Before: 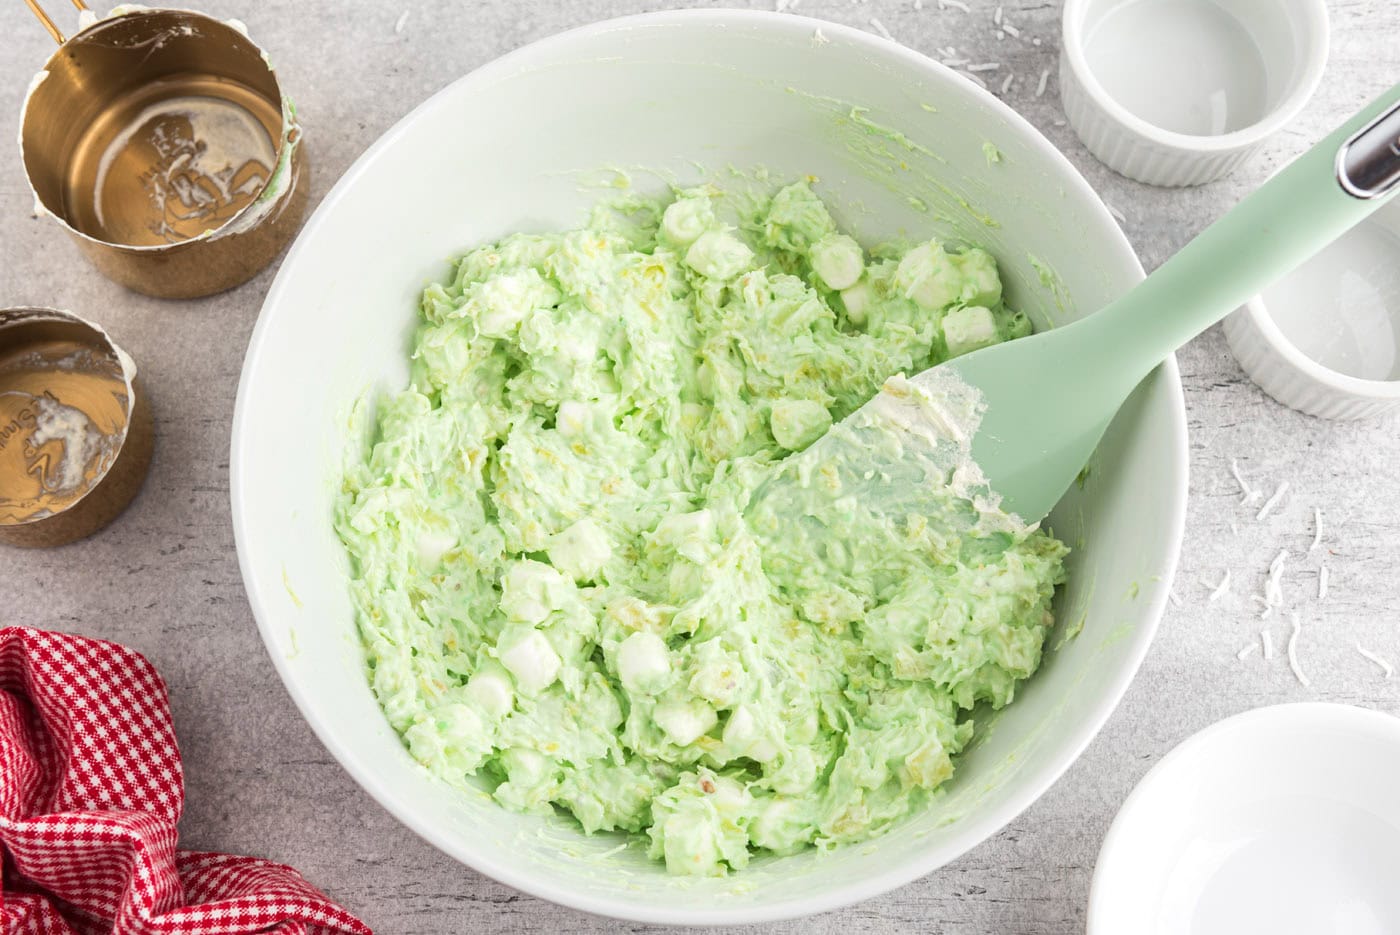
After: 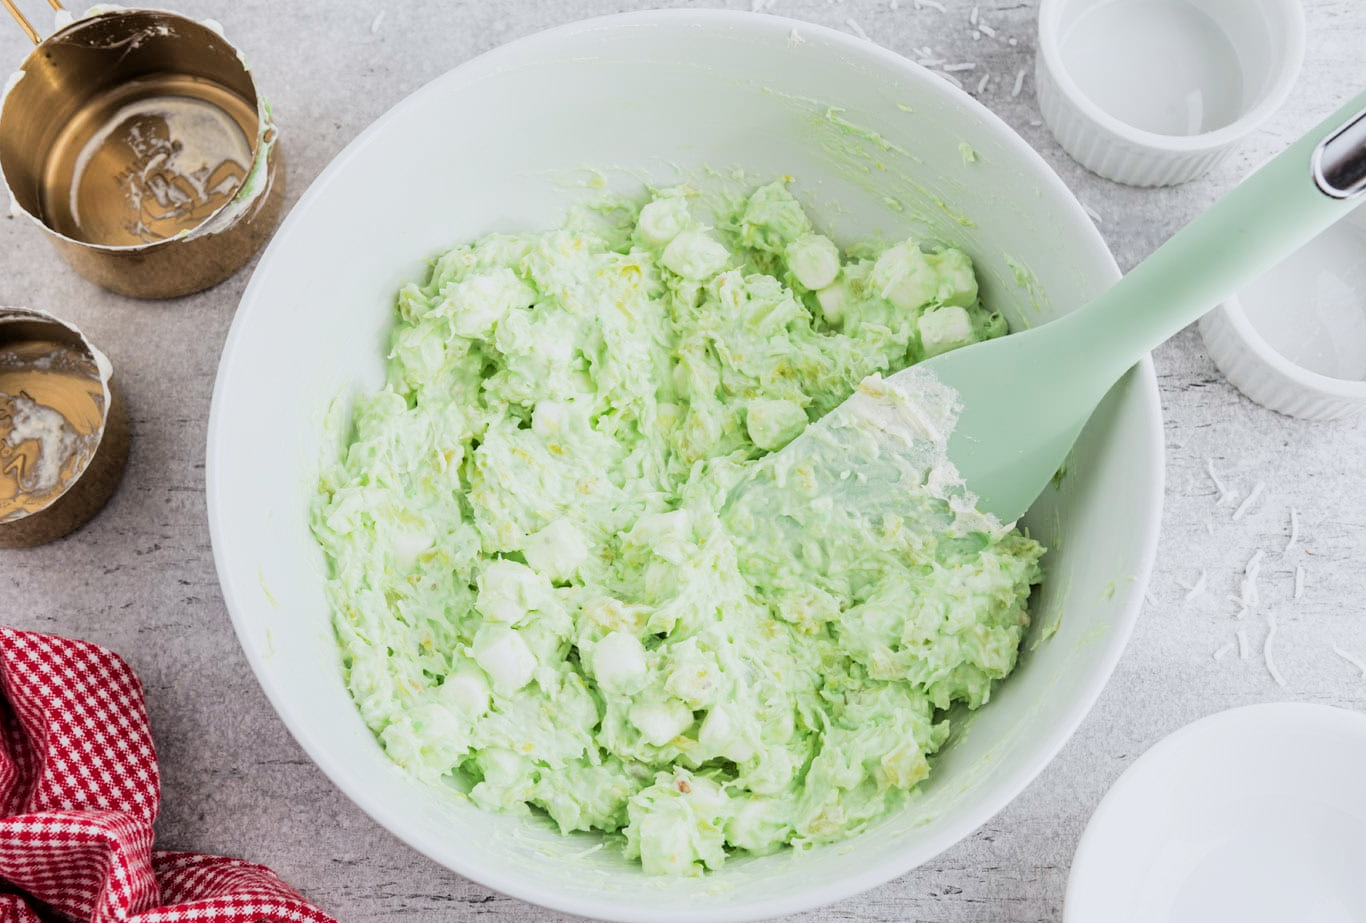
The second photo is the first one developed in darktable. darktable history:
crop and rotate: left 1.774%, right 0.633%, bottom 1.28%
filmic rgb: black relative exposure -5 EV, white relative exposure 3.5 EV, hardness 3.19, contrast 1.2, highlights saturation mix -30%
white balance: red 0.976, blue 1.04
